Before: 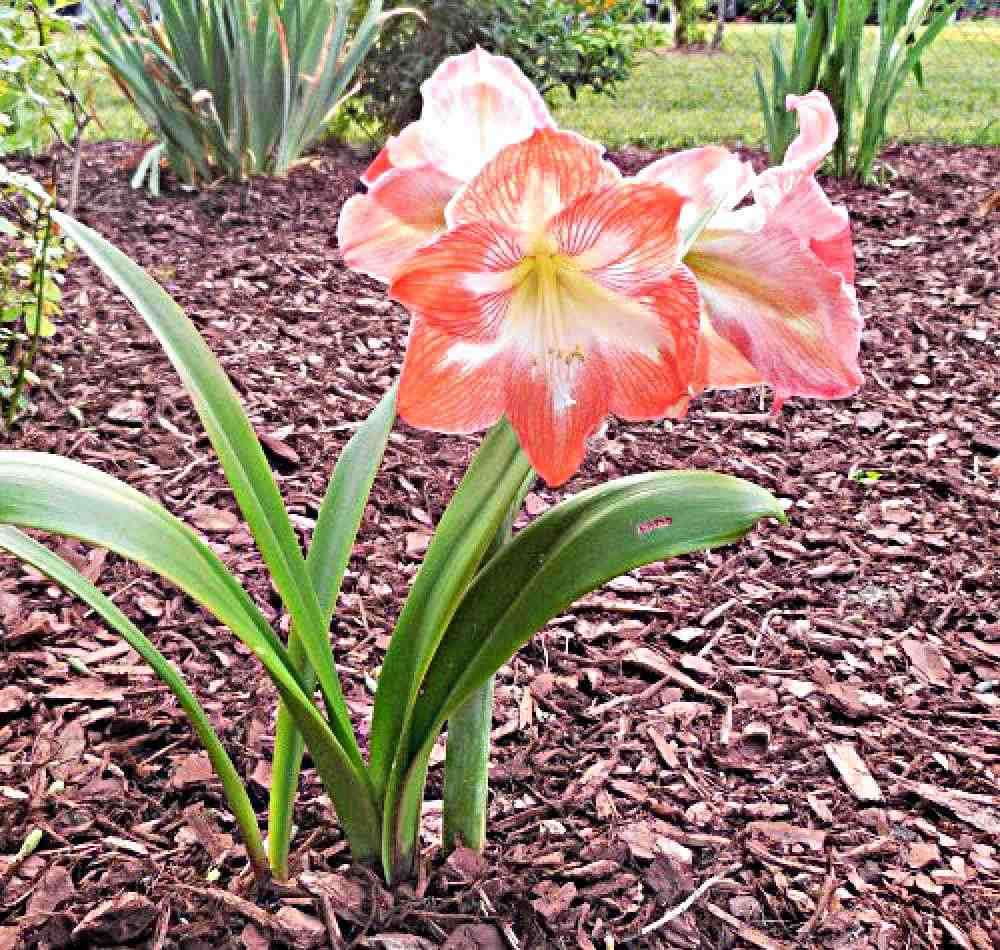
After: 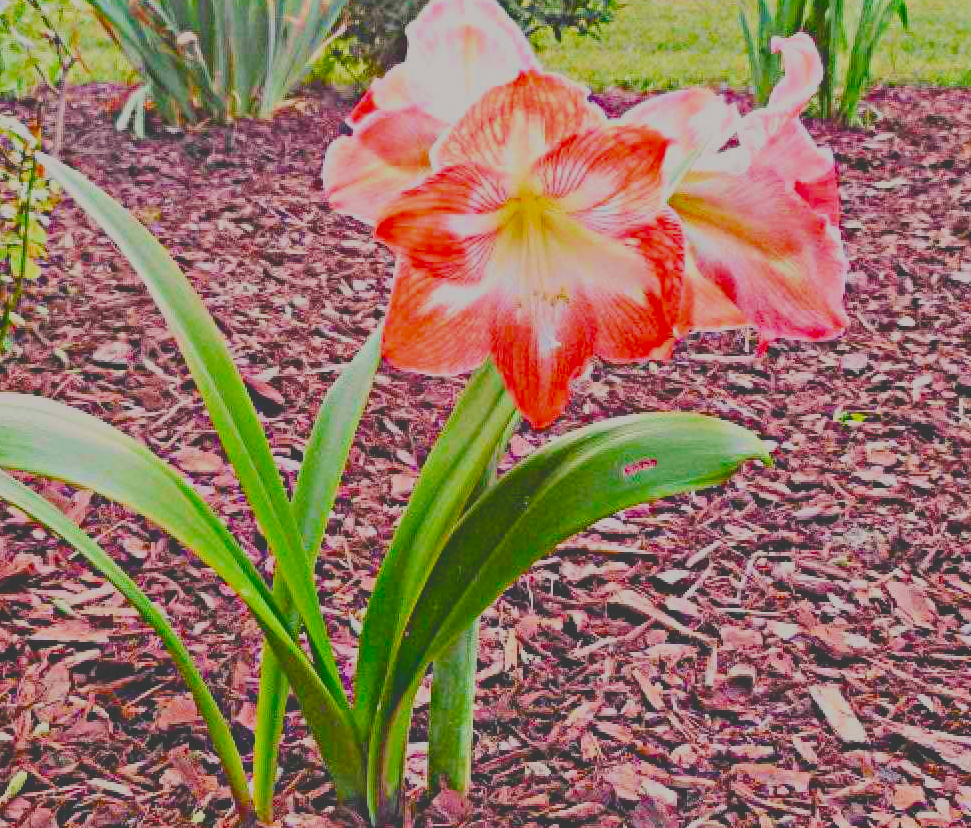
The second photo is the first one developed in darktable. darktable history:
tone curve: curves: ch0 [(0, 0.211) (0.15, 0.25) (1, 0.953)], color space Lab, independent channels, preserve colors none
crop: left 1.507%, top 6.147%, right 1.379%, bottom 6.637%
filmic rgb: white relative exposure 8 EV, threshold 3 EV, hardness 2.44, latitude 10.07%, contrast 0.72, highlights saturation mix 10%, shadows ↔ highlights balance 1.38%, color science v4 (2020), enable highlight reconstruction true
tone equalizer: on, module defaults
color balance rgb: shadows lift › chroma 1%, shadows lift › hue 217.2°, power › hue 310.8°, highlights gain › chroma 1%, highlights gain › hue 54°, global offset › luminance 0.5%, global offset › hue 171.6°, perceptual saturation grading › global saturation 14.09%, perceptual saturation grading › highlights -25%, perceptual saturation grading › shadows 30%, perceptual brilliance grading › highlights 13.42%, perceptual brilliance grading › mid-tones 8.05%, perceptual brilliance grading › shadows -17.45%, global vibrance 25%
